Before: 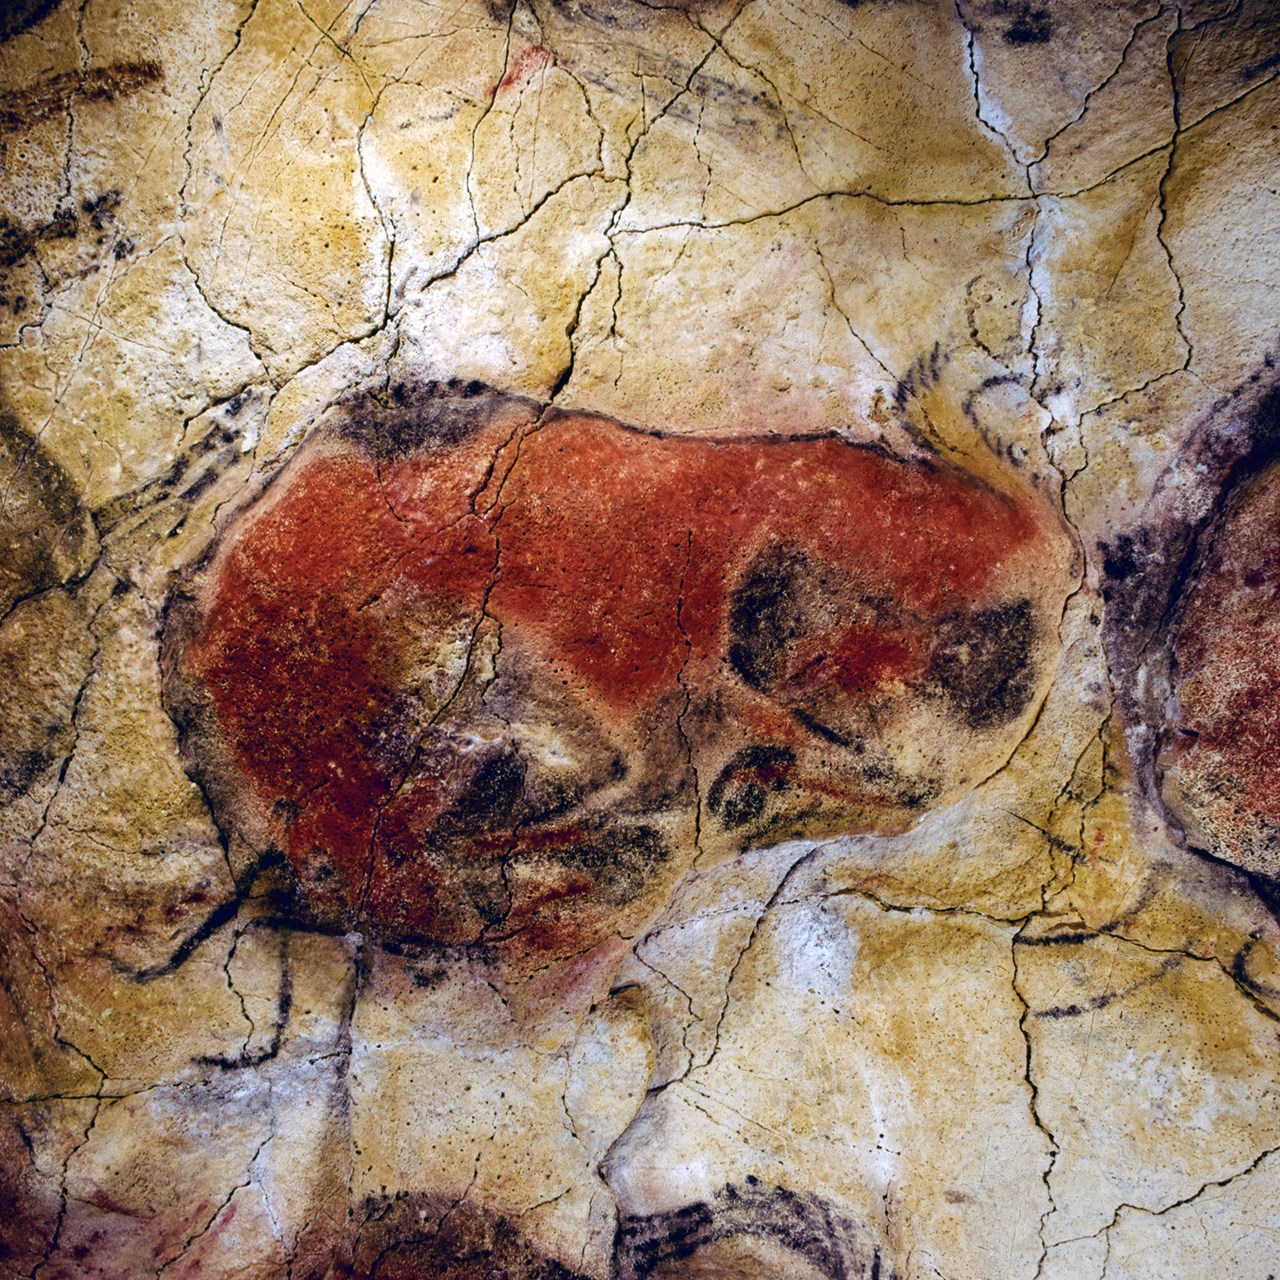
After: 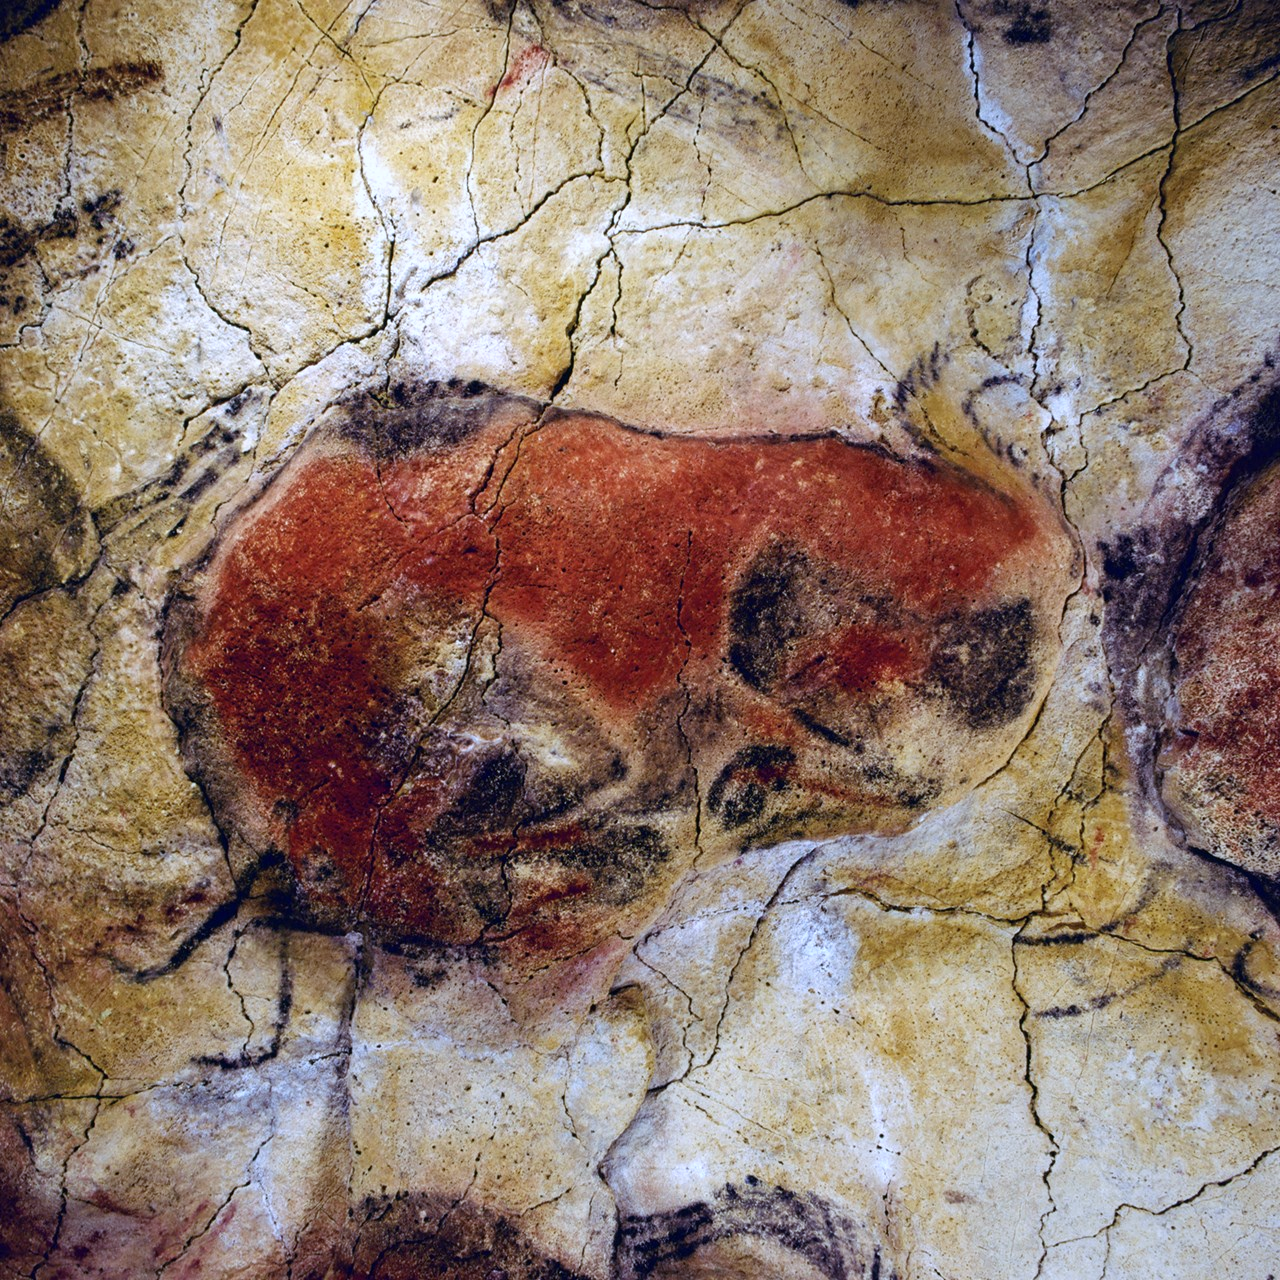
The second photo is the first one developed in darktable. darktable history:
white balance: red 0.954, blue 1.079
color balance: contrast -0.5%
